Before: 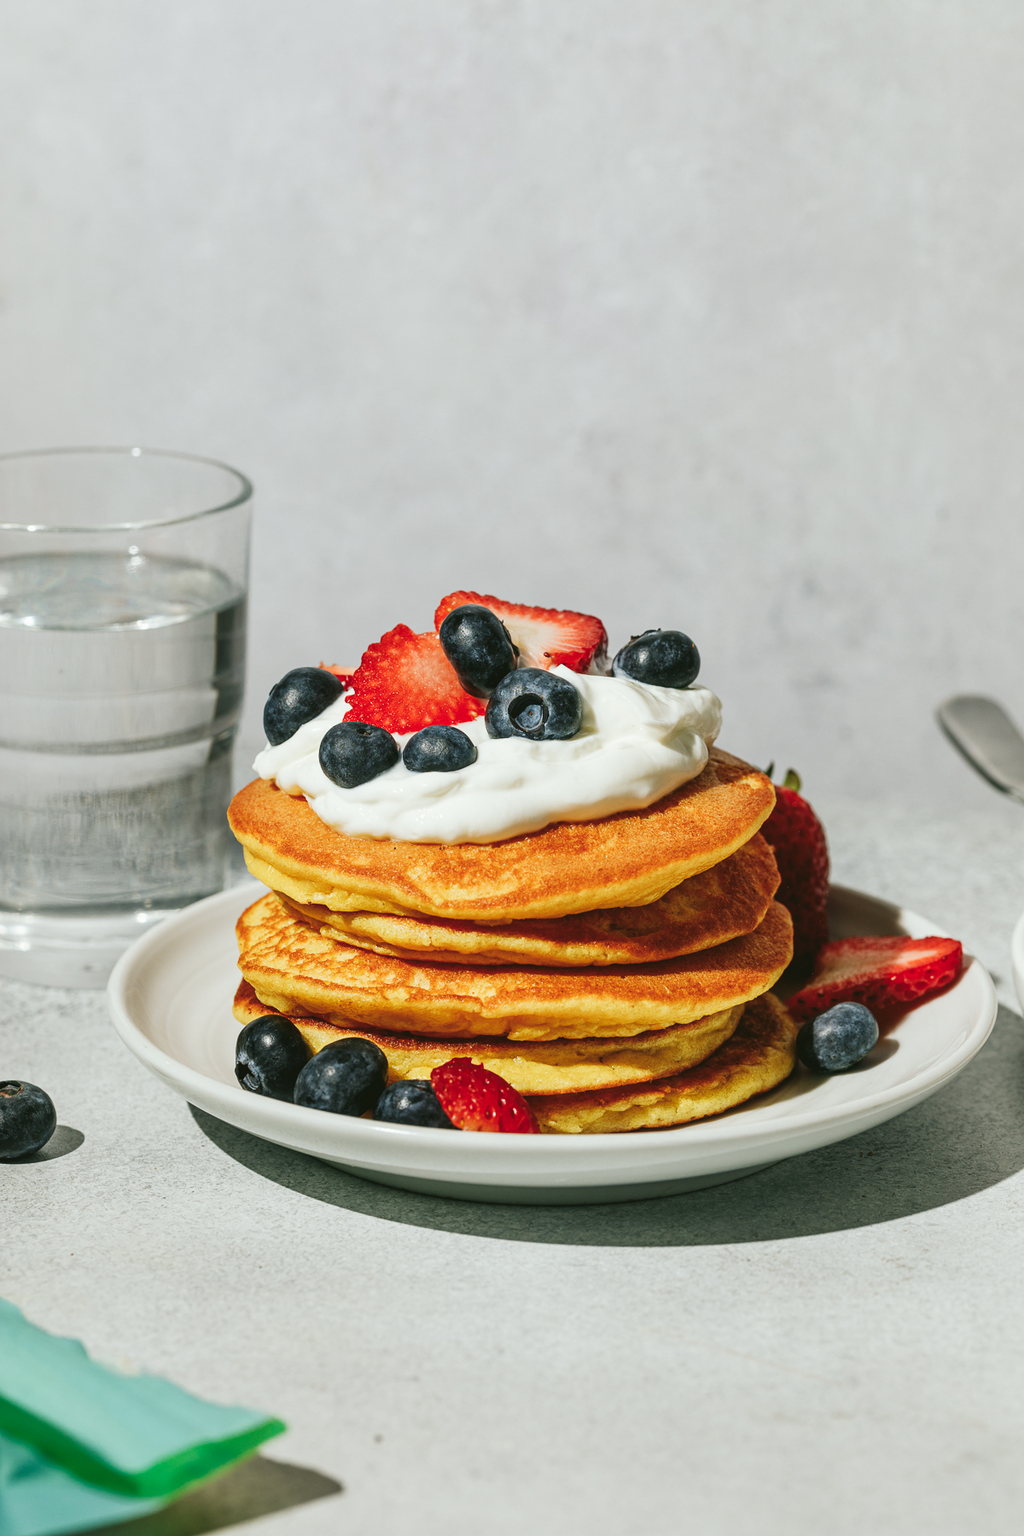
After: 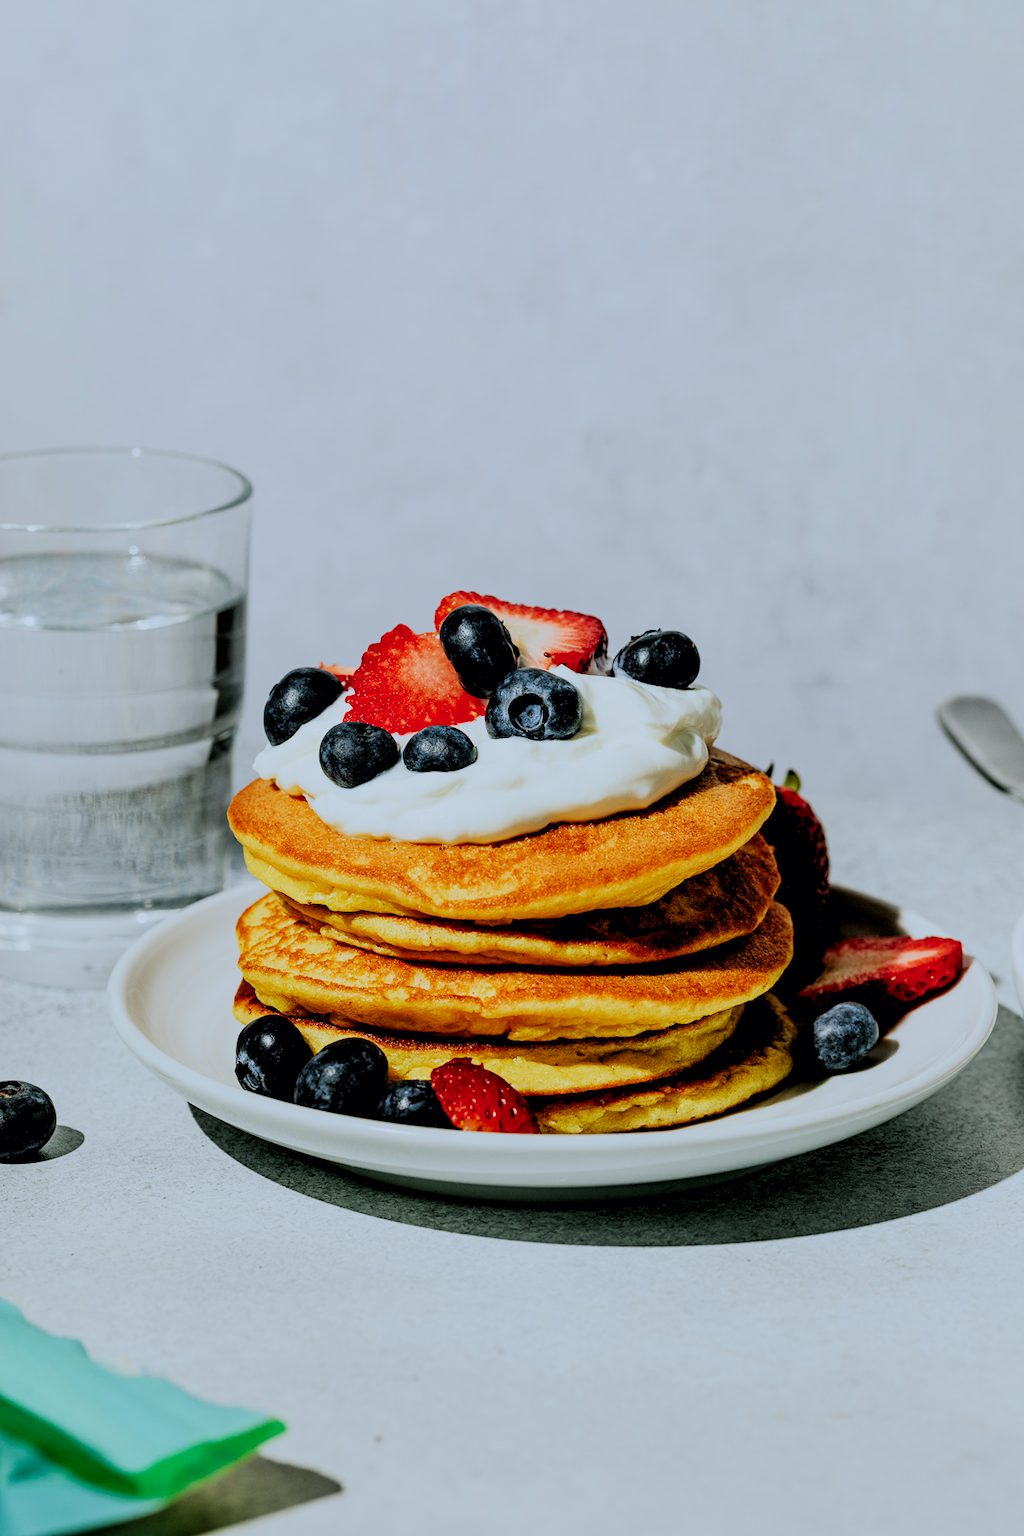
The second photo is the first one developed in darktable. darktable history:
filmic rgb: black relative exposure -7.15 EV, white relative exposure 5.36 EV, hardness 3.02, color science v6 (2022)
contrast brightness saturation: contrast 0.13, brightness -0.05, saturation 0.16
rgb levels: levels [[0.029, 0.461, 0.922], [0, 0.5, 1], [0, 0.5, 1]]
white balance: red 0.954, blue 1.079
